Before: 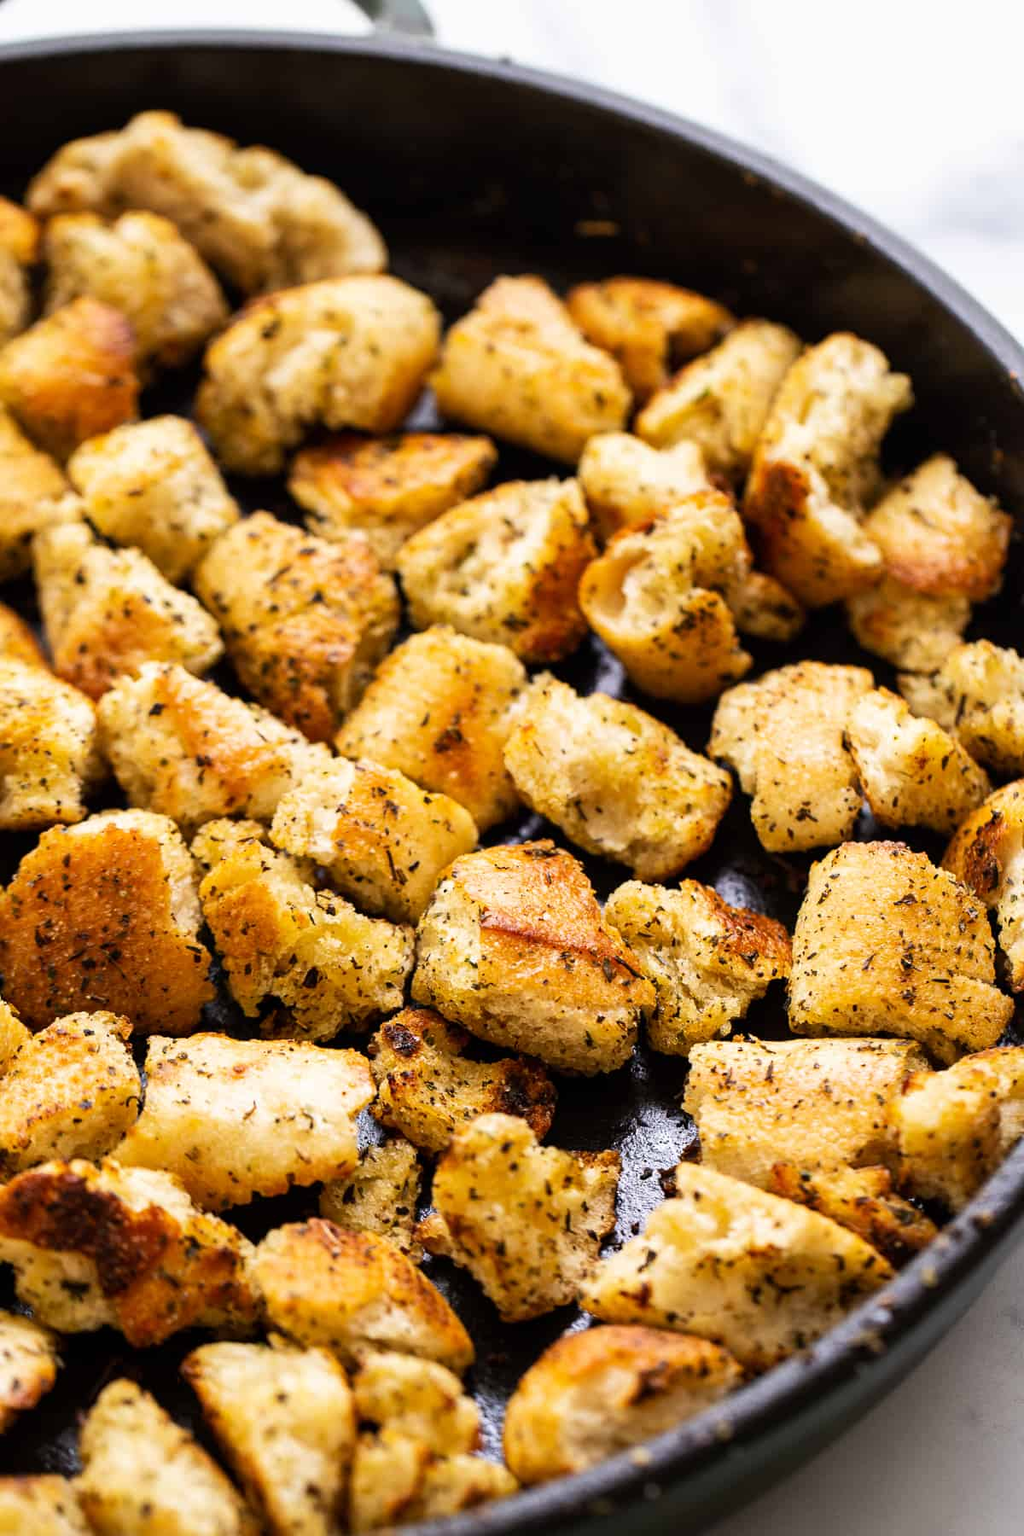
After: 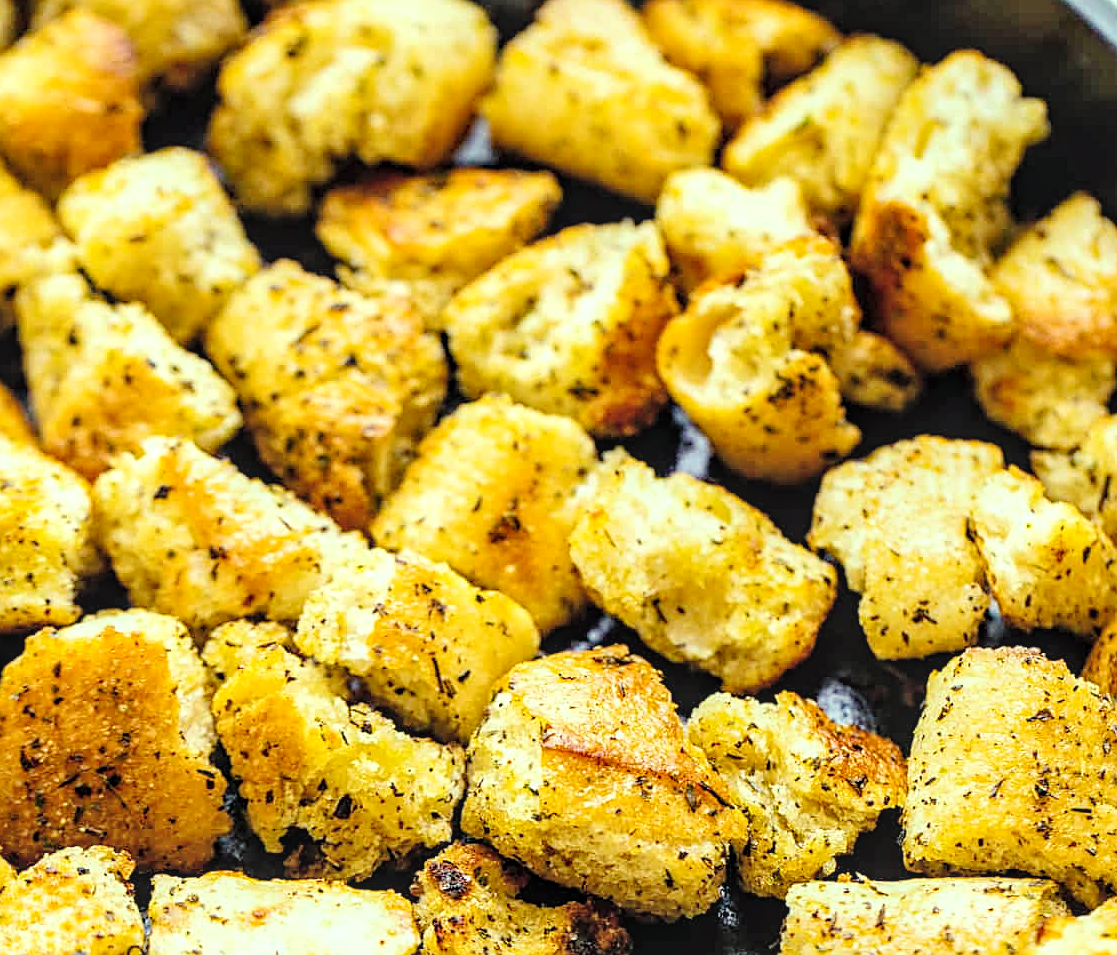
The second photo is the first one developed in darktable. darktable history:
contrast brightness saturation: brightness 0.117
tone curve: curves: ch0 [(0, 0) (0.003, 0.004) (0.011, 0.015) (0.025, 0.033) (0.044, 0.059) (0.069, 0.092) (0.1, 0.132) (0.136, 0.18) (0.177, 0.235) (0.224, 0.297) (0.277, 0.366) (0.335, 0.44) (0.399, 0.52) (0.468, 0.594) (0.543, 0.661) (0.623, 0.727) (0.709, 0.79) (0.801, 0.86) (0.898, 0.928) (1, 1)], preserve colors none
color balance rgb: power › luminance -7.56%, power › chroma 1.11%, power › hue 216.96°, highlights gain › luminance 15.411%, highlights gain › chroma 7.057%, highlights gain › hue 123.61°, perceptual saturation grading › global saturation 18.257%
crop: left 1.822%, top 18.88%, right 5.054%, bottom 28.023%
sharpen: on, module defaults
haze removal: compatibility mode true, adaptive false
local contrast: on, module defaults
